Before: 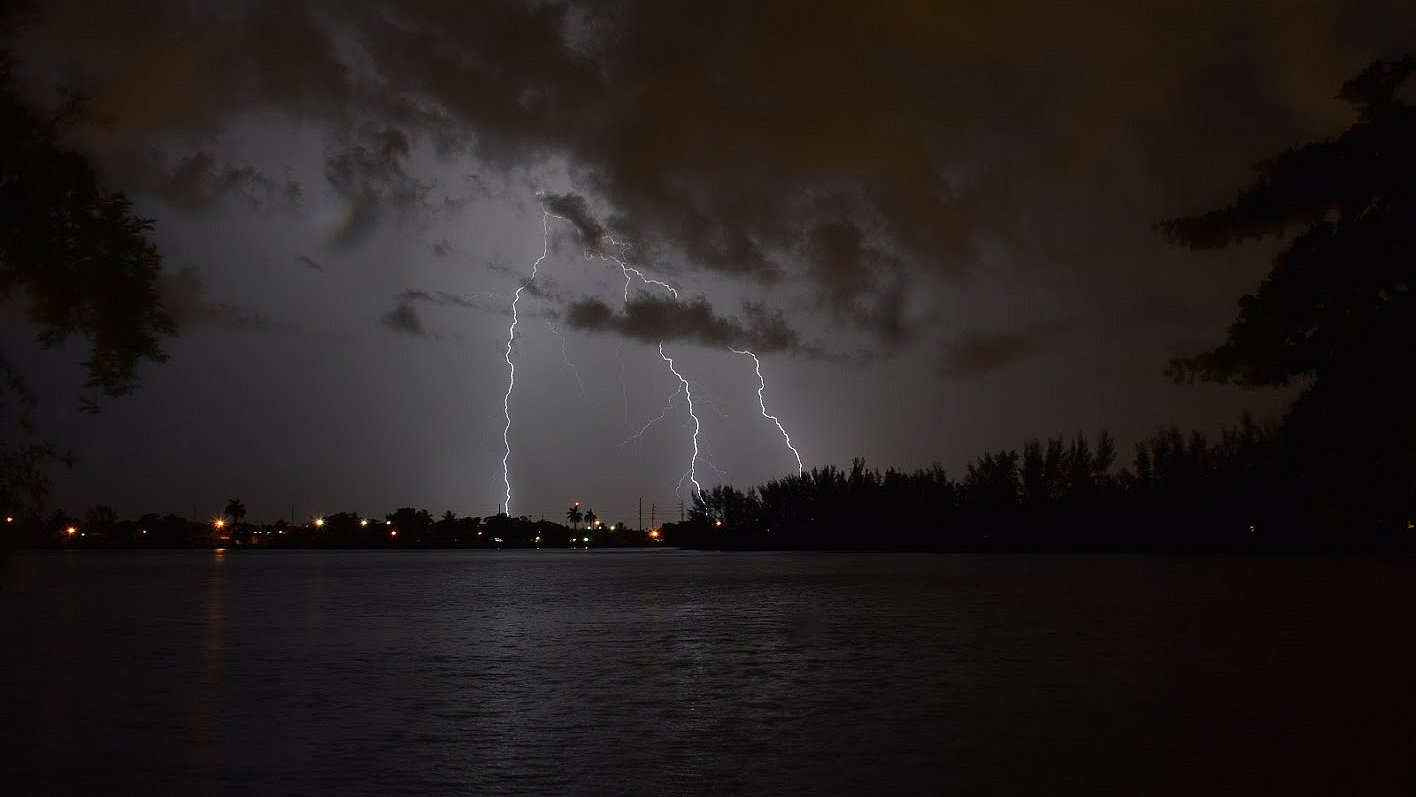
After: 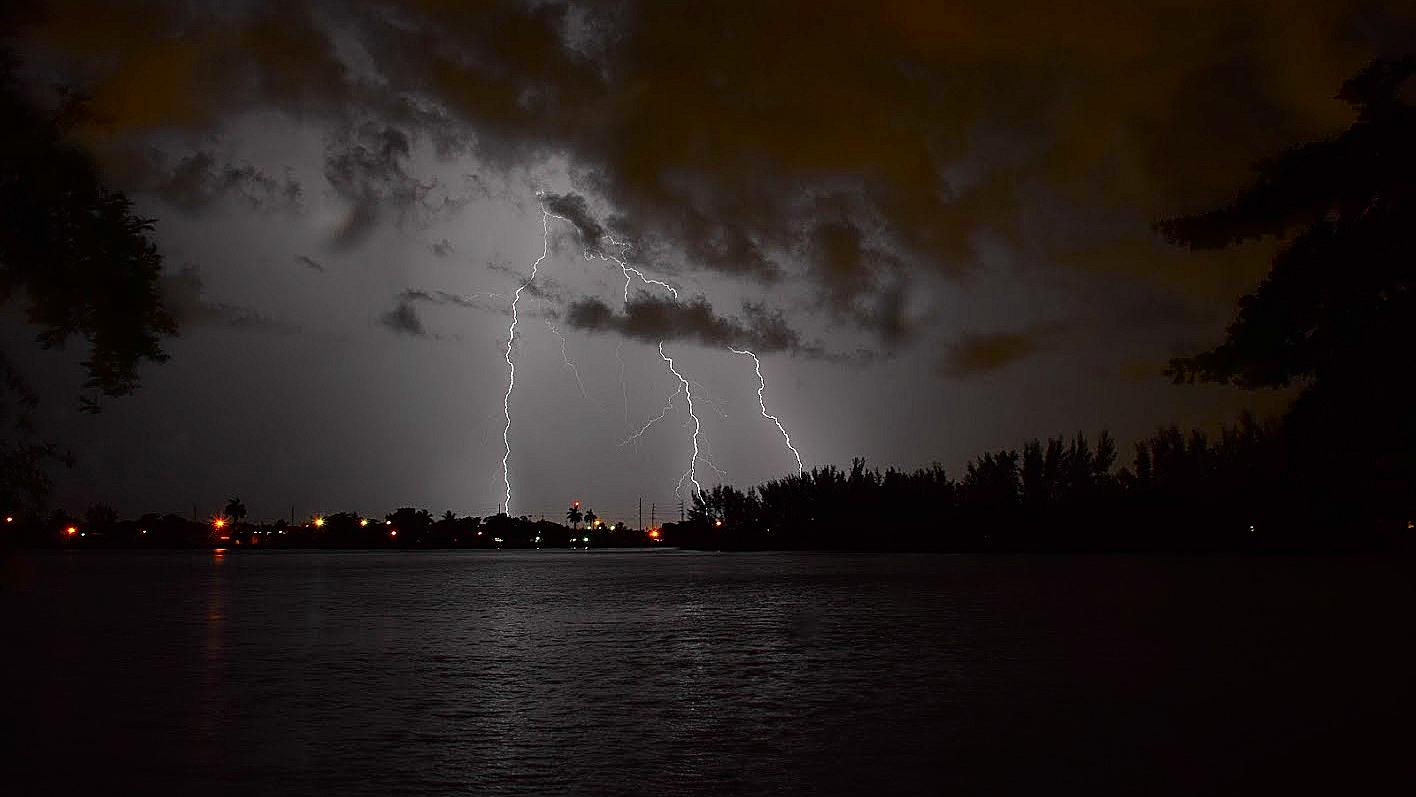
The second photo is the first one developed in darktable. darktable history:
sharpen: on, module defaults
contrast brightness saturation: saturation 0.5
tone curve: curves: ch0 [(0, 0) (0.062, 0.037) (0.142, 0.138) (0.359, 0.419) (0.469, 0.544) (0.634, 0.722) (0.839, 0.909) (0.998, 0.978)]; ch1 [(0, 0) (0.437, 0.408) (0.472, 0.47) (0.502, 0.503) (0.527, 0.523) (0.559, 0.573) (0.608, 0.665) (0.669, 0.748) (0.859, 0.899) (1, 1)]; ch2 [(0, 0) (0.33, 0.301) (0.421, 0.443) (0.473, 0.498) (0.502, 0.5) (0.535, 0.531) (0.575, 0.603) (0.608, 0.667) (1, 1)], color space Lab, independent channels, preserve colors none
